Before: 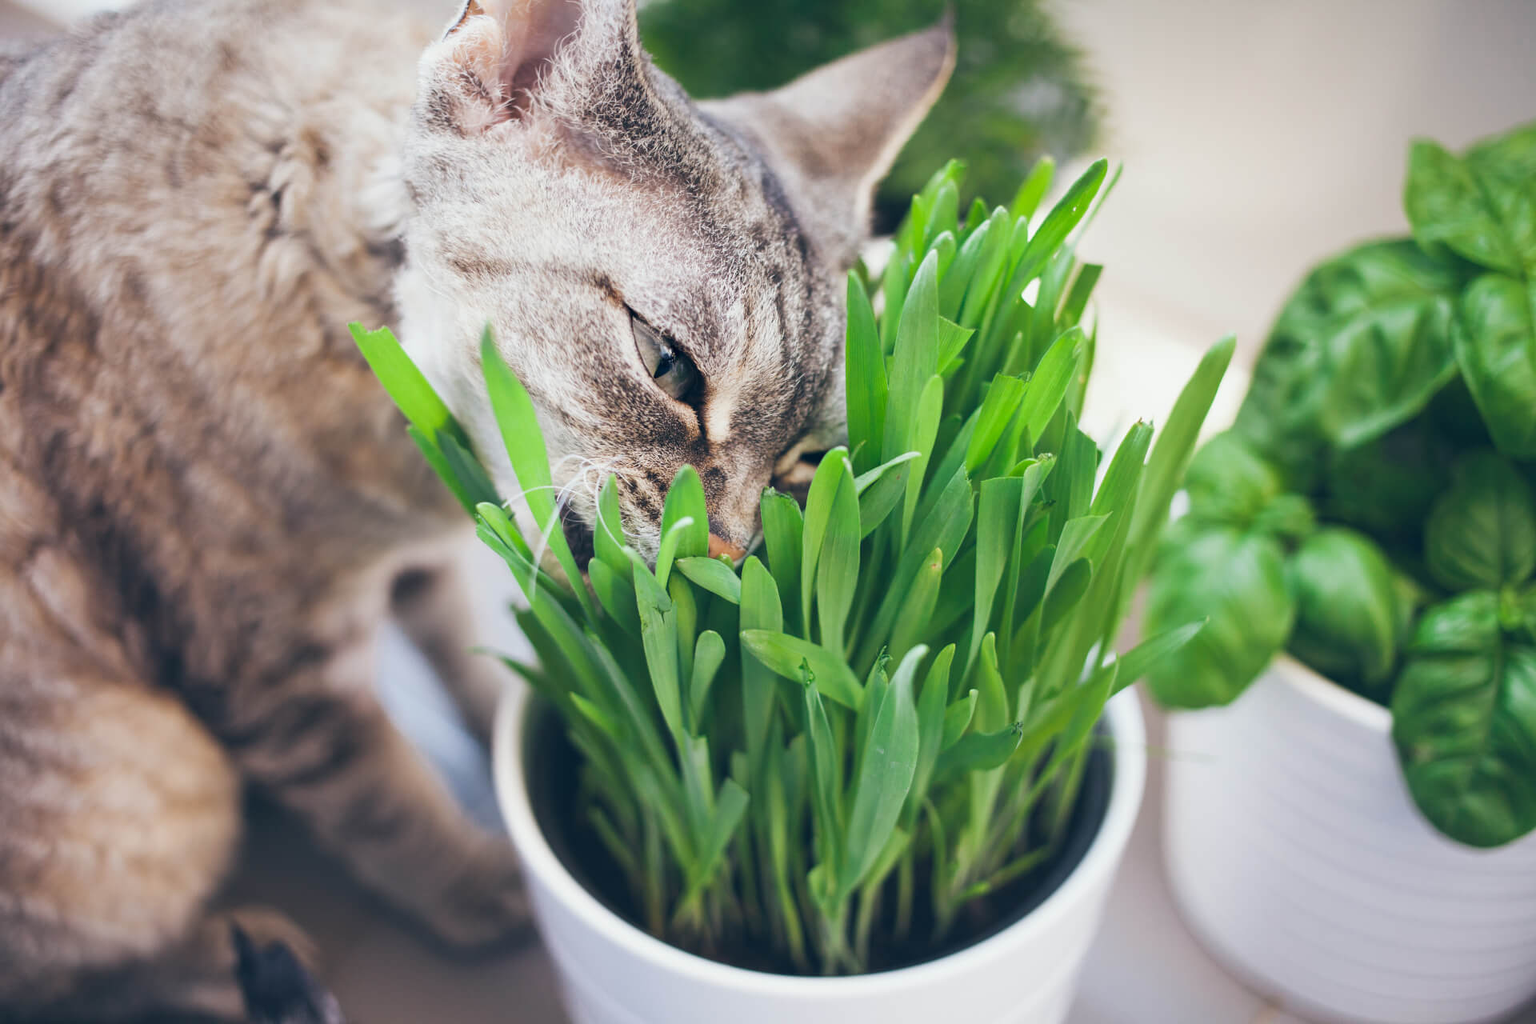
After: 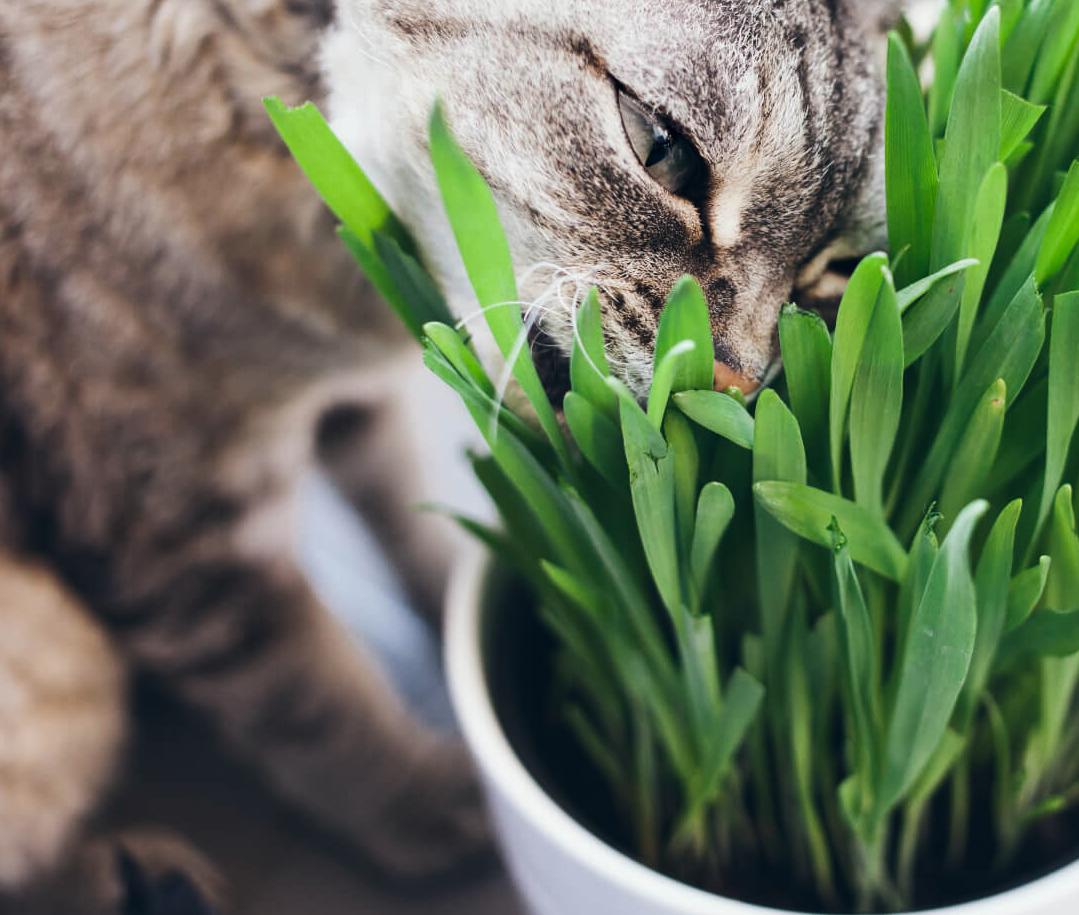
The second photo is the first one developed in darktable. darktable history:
crop: left 8.99%, top 23.948%, right 34.772%, bottom 4.496%
exposure: exposure -0.586 EV, compensate exposure bias true, compensate highlight preservation false
tone equalizer: -8 EV -0.782 EV, -7 EV -0.732 EV, -6 EV -0.628 EV, -5 EV -0.383 EV, -3 EV 0.403 EV, -2 EV 0.6 EV, -1 EV 0.698 EV, +0 EV 0.726 EV, edges refinement/feathering 500, mask exposure compensation -1.57 EV, preserve details no
